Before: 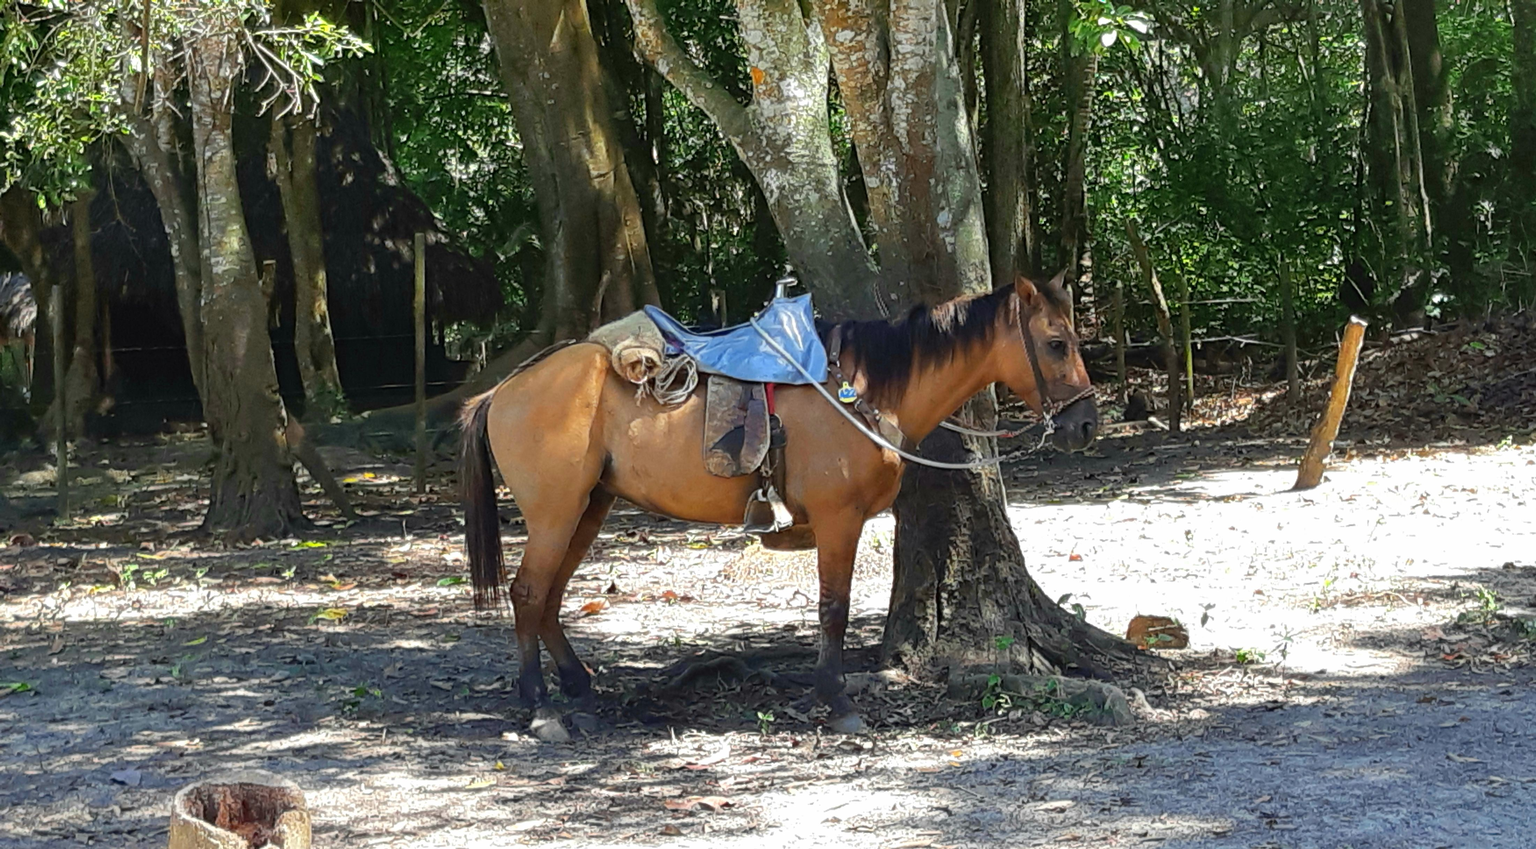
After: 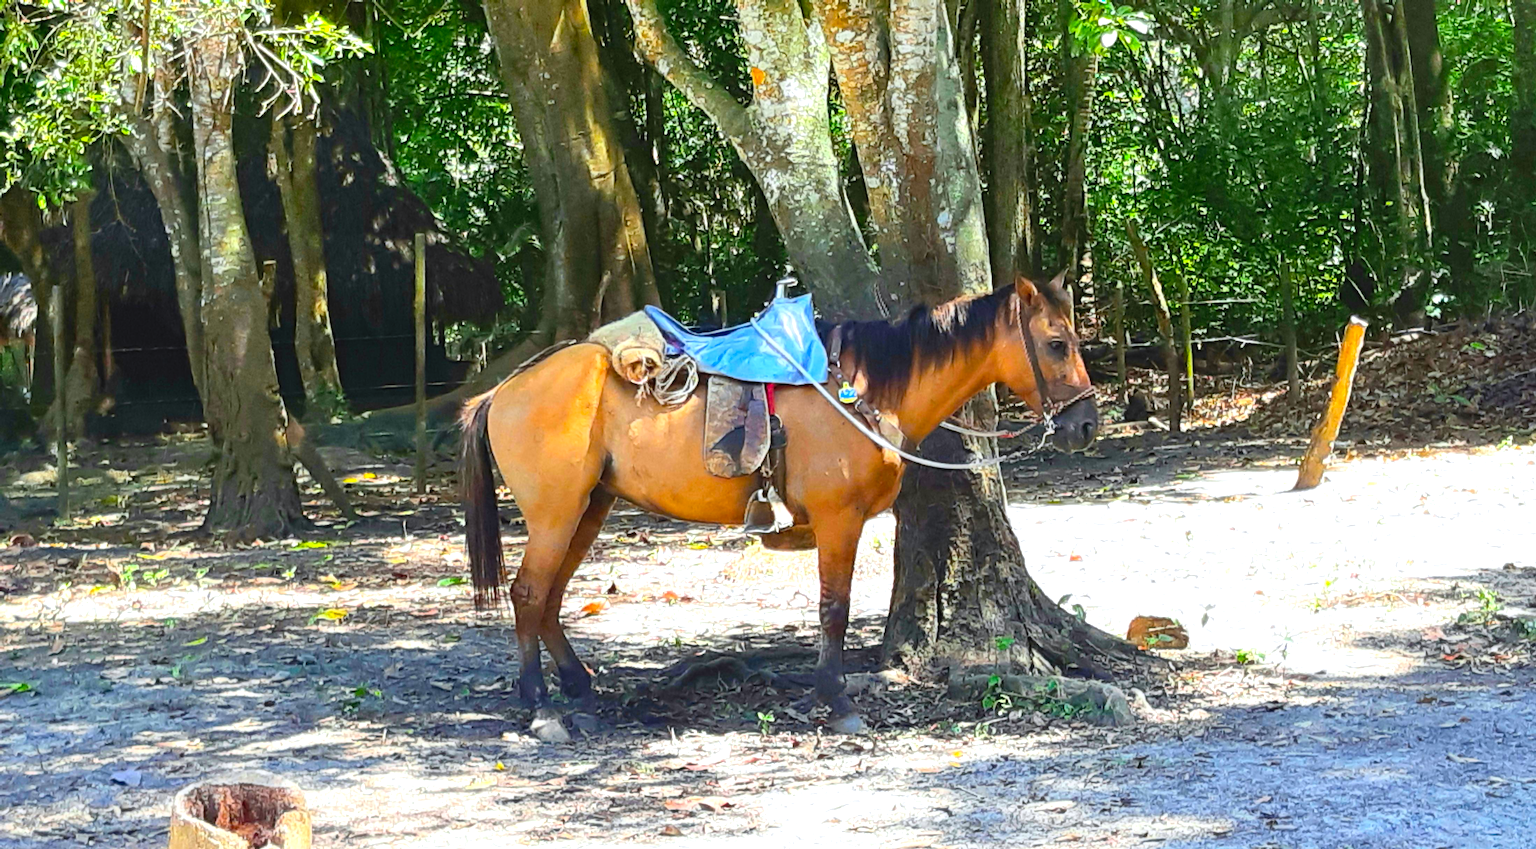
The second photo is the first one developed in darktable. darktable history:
white balance: red 0.988, blue 1.017
exposure: black level correction 0, exposure 0.5 EV, compensate highlight preservation false
color balance rgb: perceptual saturation grading › global saturation 25%, global vibrance 10%
contrast brightness saturation: contrast 0.2, brightness 0.16, saturation 0.22
